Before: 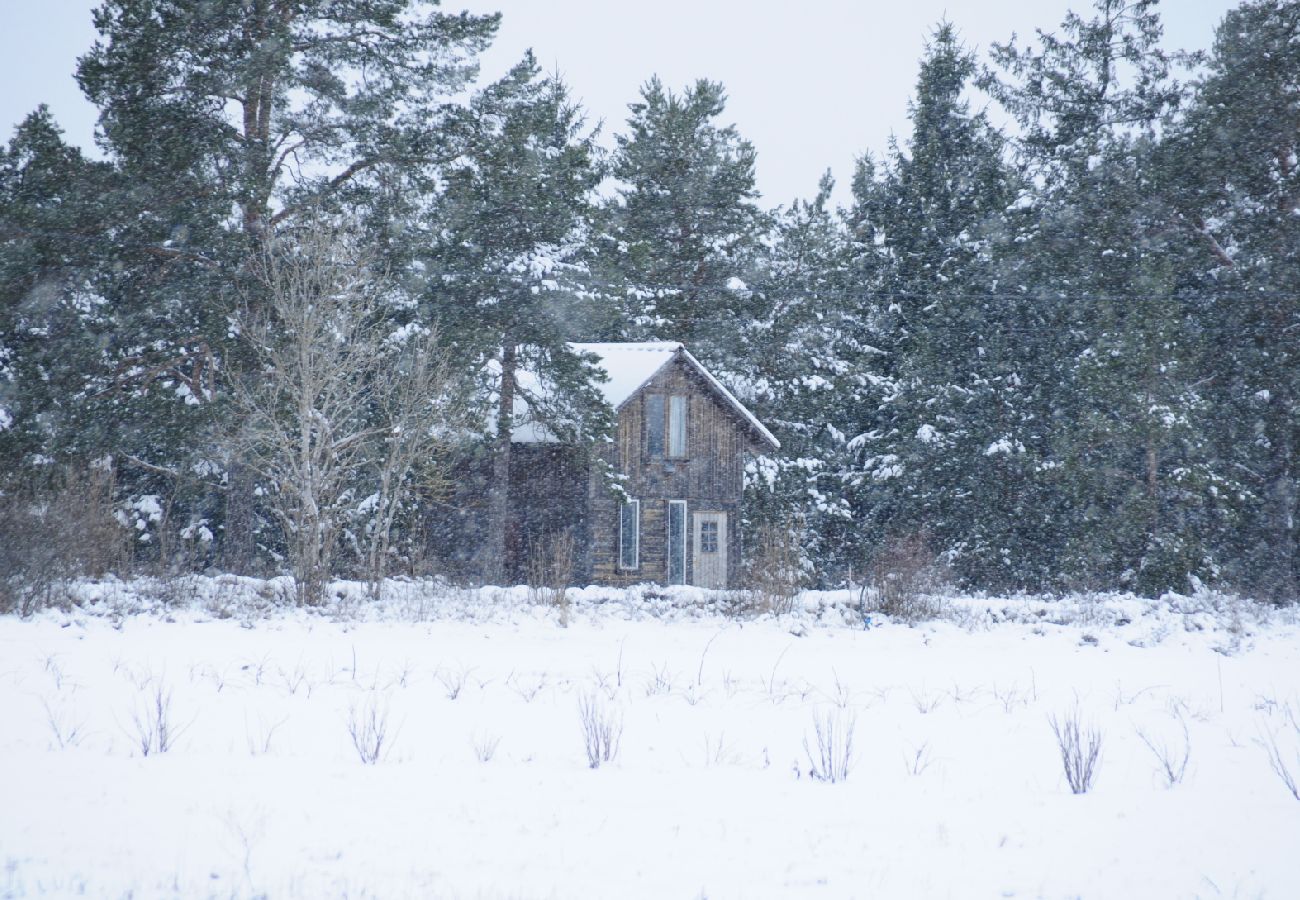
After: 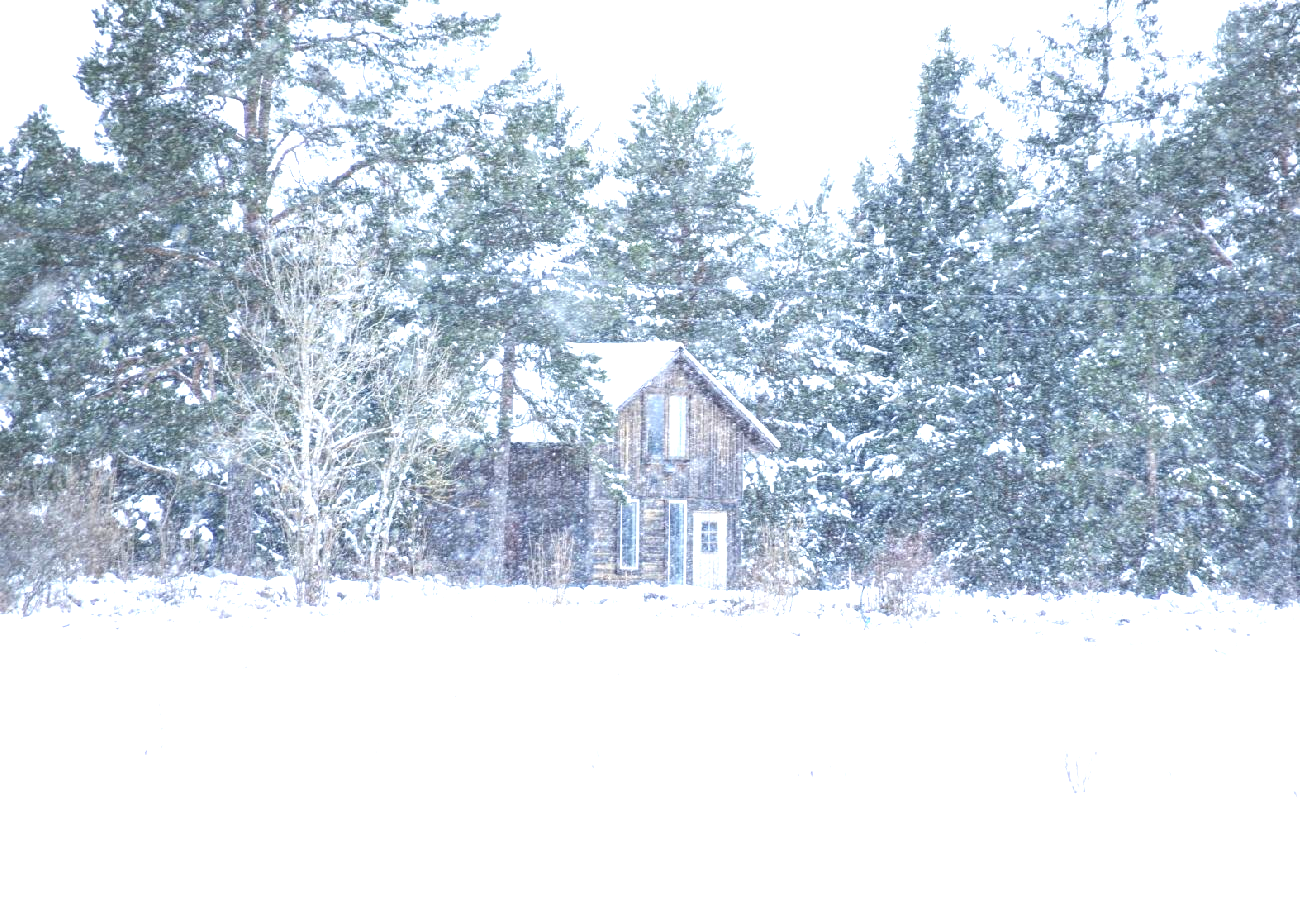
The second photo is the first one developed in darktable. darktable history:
local contrast: detail 110%
exposure: black level correction 0, exposure 1.45 EV, compensate exposure bias true, compensate highlight preservation false
